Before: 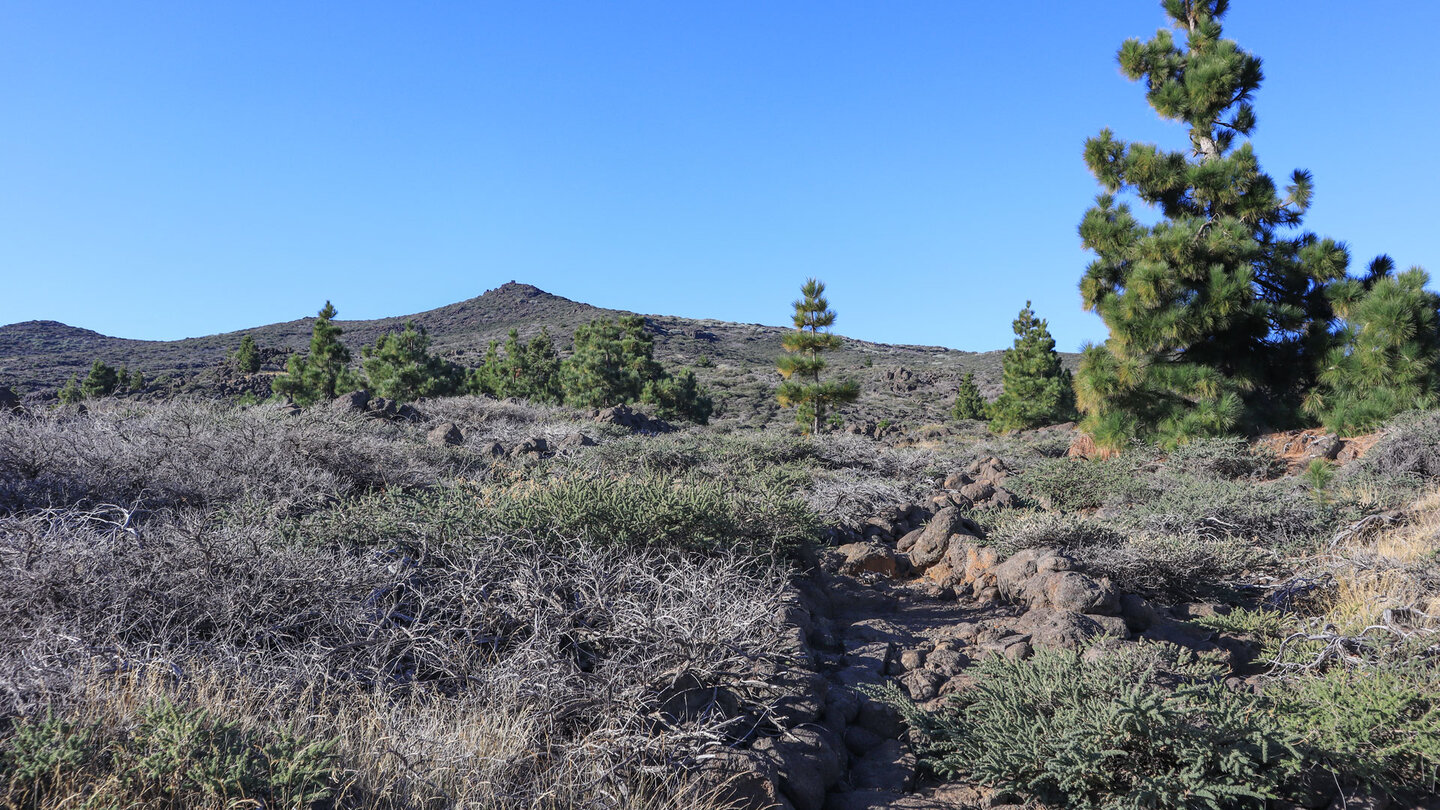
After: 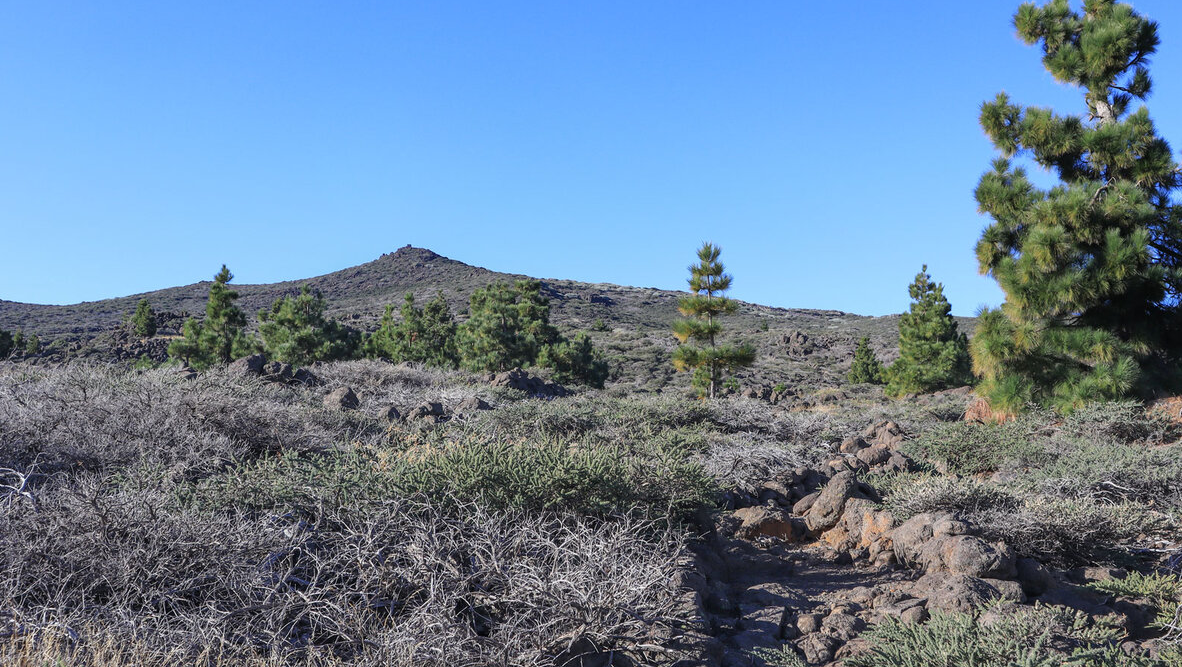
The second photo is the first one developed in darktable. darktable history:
crop and rotate: left 7.269%, top 4.51%, right 10.627%, bottom 13.056%
